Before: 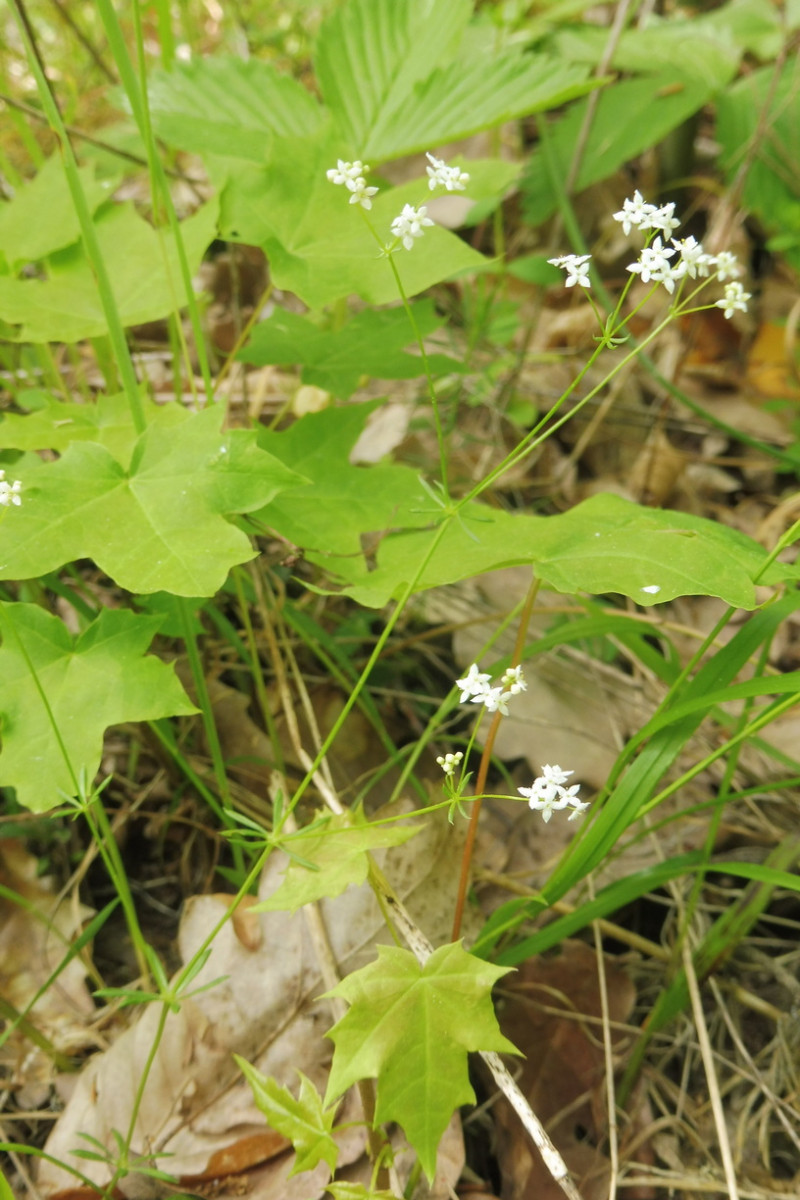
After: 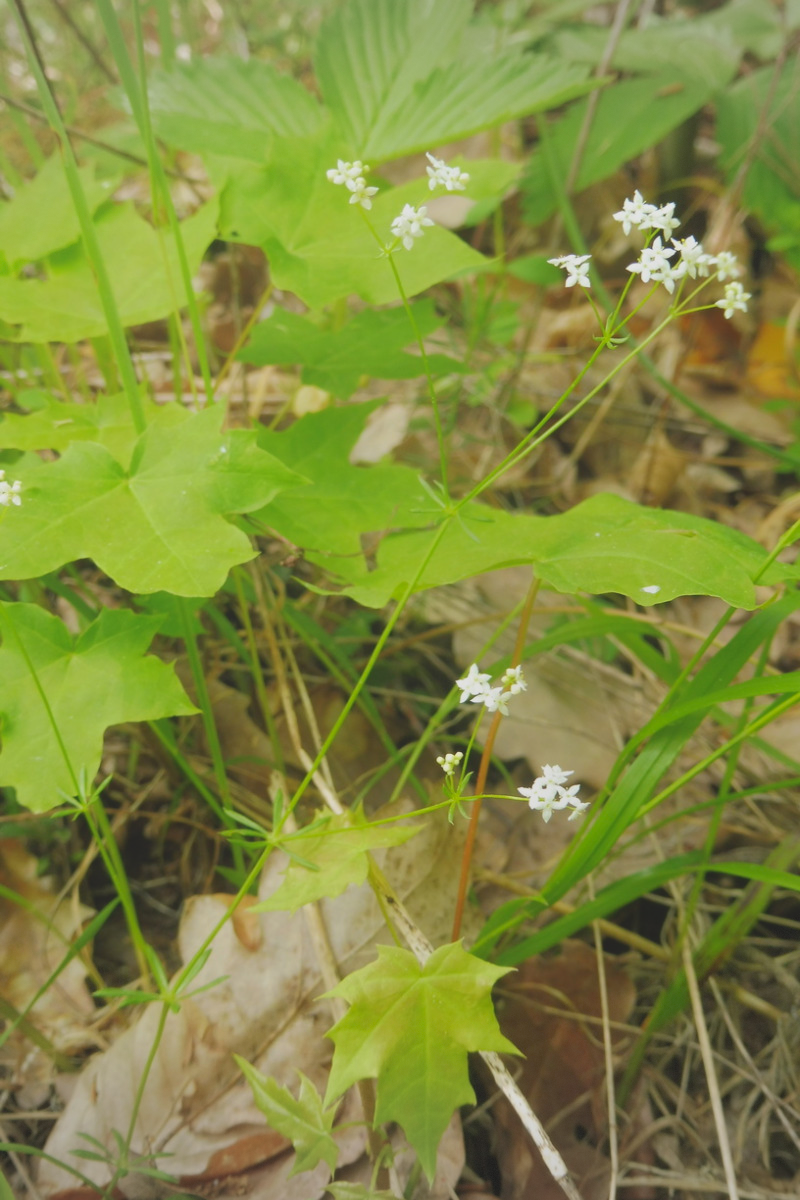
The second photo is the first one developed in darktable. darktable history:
vignetting: fall-off start 100.17%, brightness -0.18, saturation -0.304, width/height ratio 1.305, dithering 8-bit output
local contrast: detail 72%
